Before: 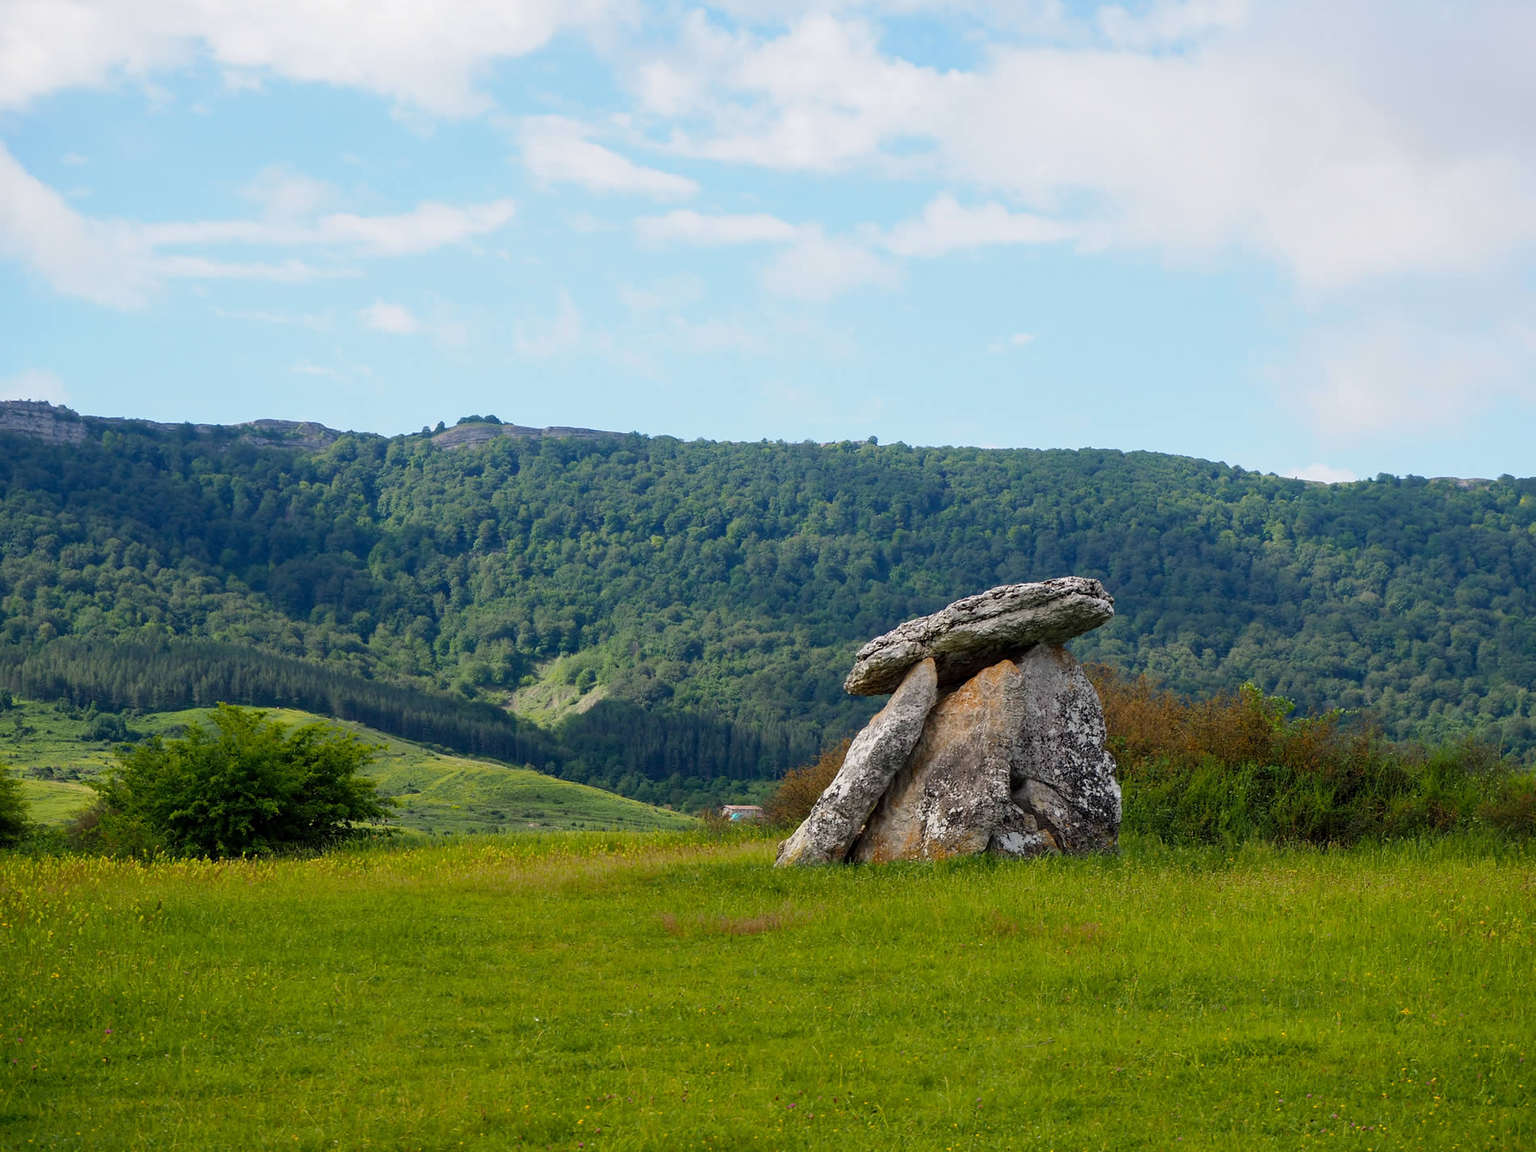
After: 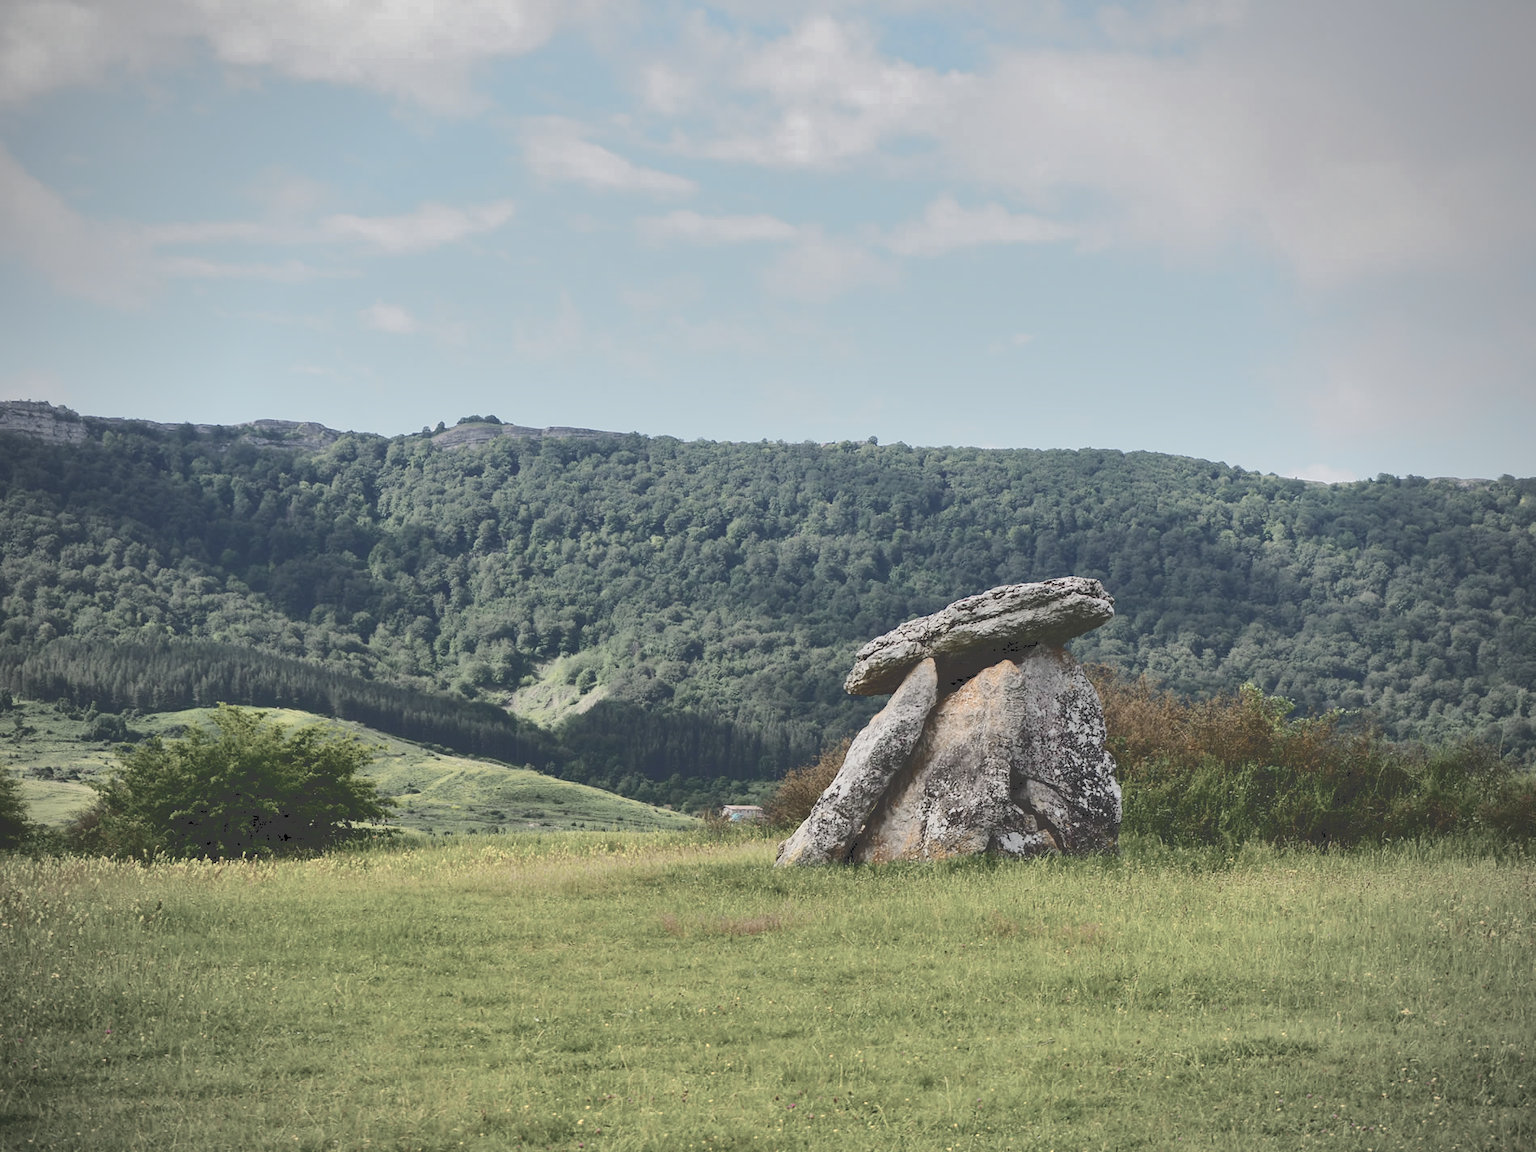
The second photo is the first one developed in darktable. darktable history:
tone curve: curves: ch0 [(0, 0) (0.003, 0.232) (0.011, 0.232) (0.025, 0.232) (0.044, 0.233) (0.069, 0.234) (0.1, 0.237) (0.136, 0.247) (0.177, 0.258) (0.224, 0.283) (0.277, 0.332) (0.335, 0.401) (0.399, 0.483) (0.468, 0.56) (0.543, 0.637) (0.623, 0.706) (0.709, 0.764) (0.801, 0.816) (0.898, 0.859) (1, 1)], color space Lab, independent channels, preserve colors none
color zones: curves: ch0 [(0, 0.6) (0.129, 0.585) (0.193, 0.596) (0.429, 0.5) (0.571, 0.5) (0.714, 0.5) (0.857, 0.5) (1, 0.6)]; ch1 [(0, 0.453) (0.112, 0.245) (0.213, 0.252) (0.429, 0.233) (0.571, 0.231) (0.683, 0.242) (0.857, 0.296) (1, 0.453)]
shadows and highlights: low approximation 0.01, soften with gaussian
vignetting: fall-off start 74.13%, fall-off radius 66.5%
